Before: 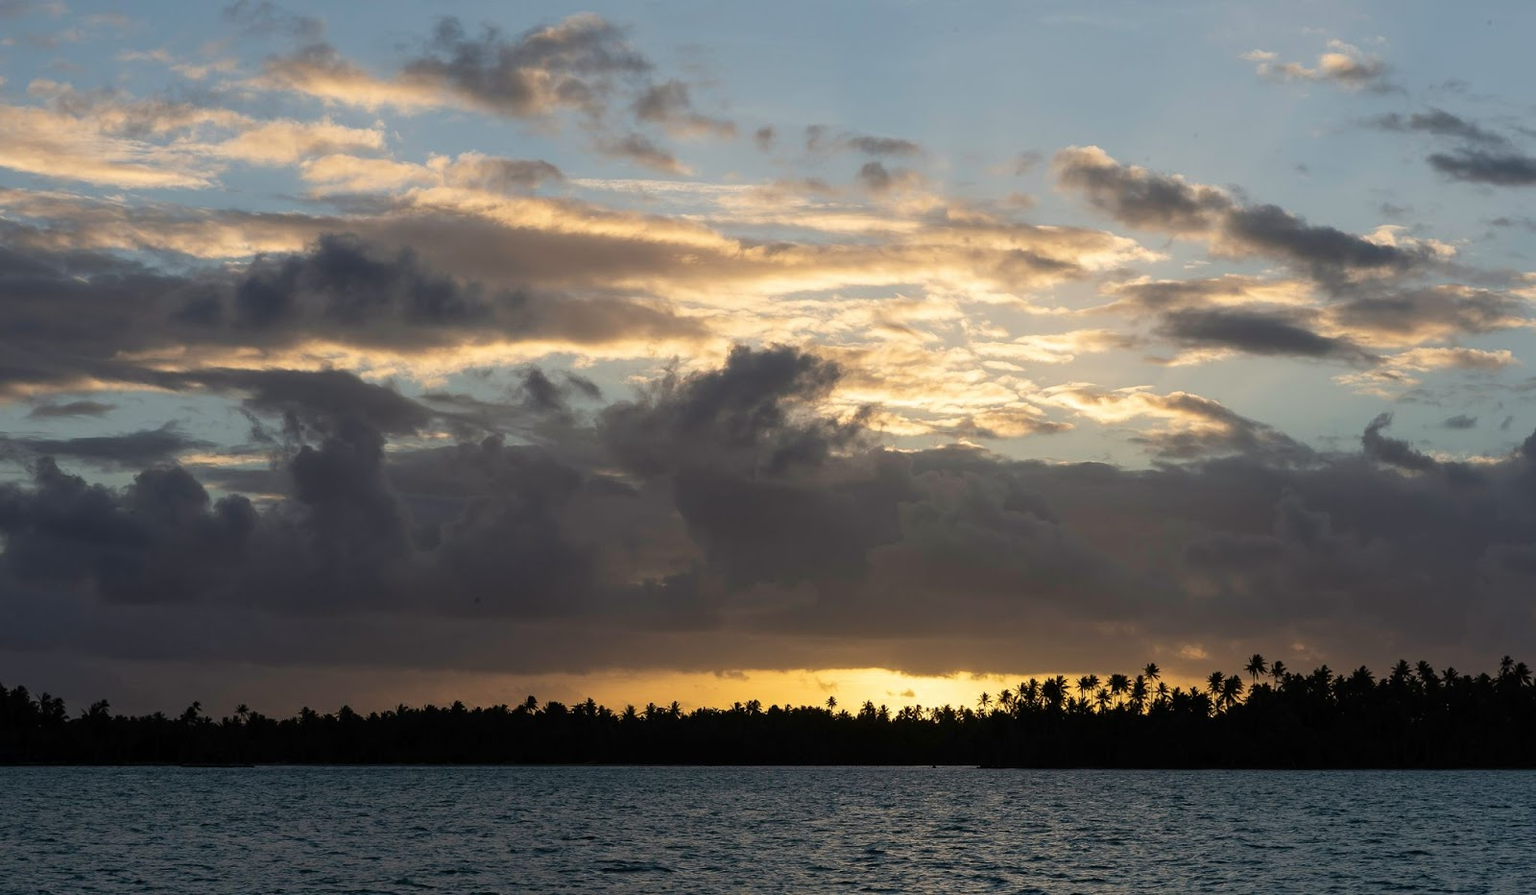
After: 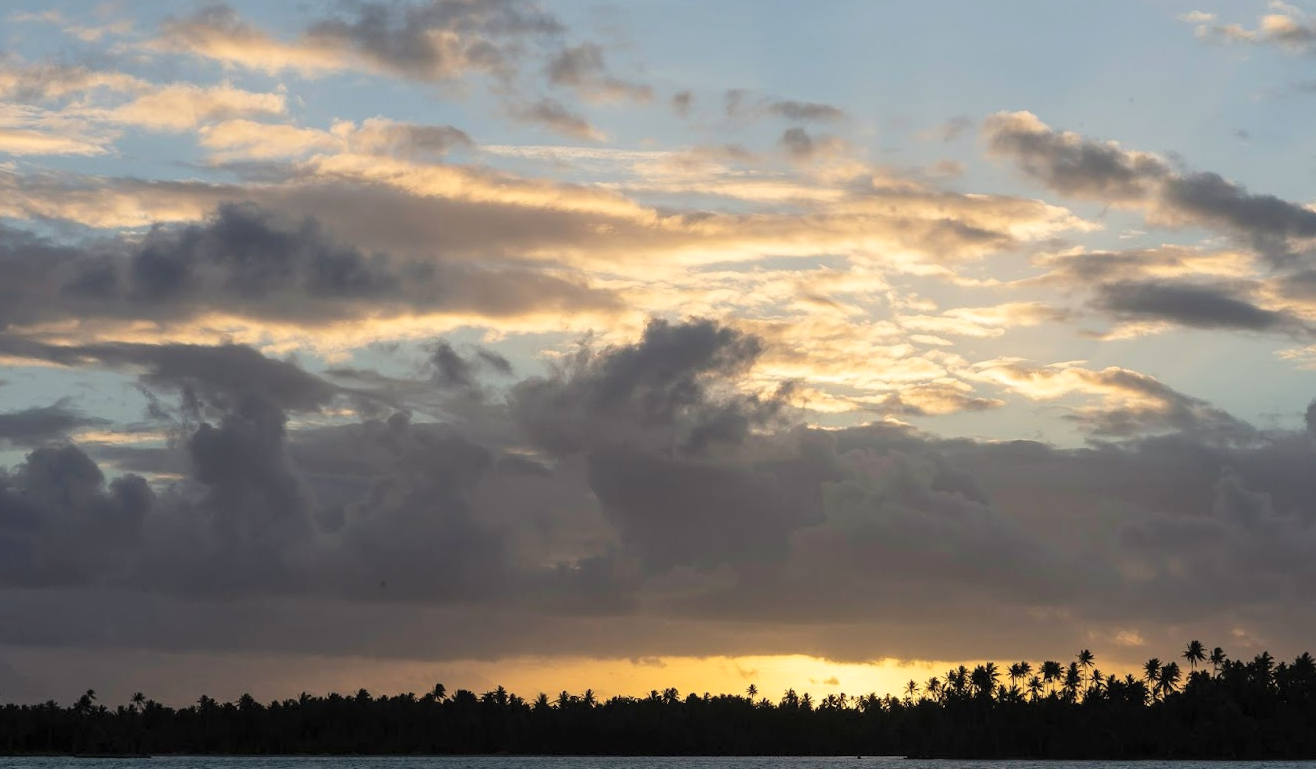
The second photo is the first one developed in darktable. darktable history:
crop and rotate: left 7.159%, top 4.4%, right 10.568%, bottom 13.008%
shadows and highlights: shadows 20.53, highlights -21.06, shadows color adjustment 98.01%, highlights color adjustment 57.89%, soften with gaussian
contrast brightness saturation: brightness 0.147
